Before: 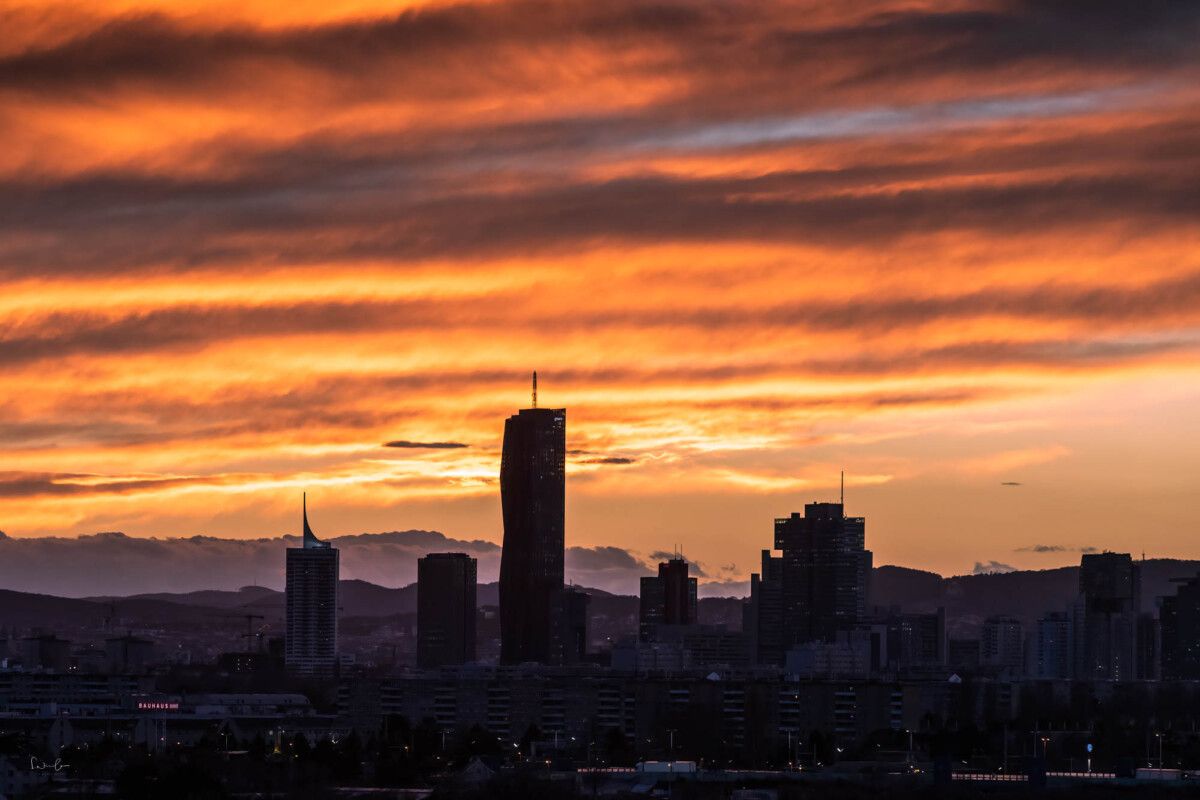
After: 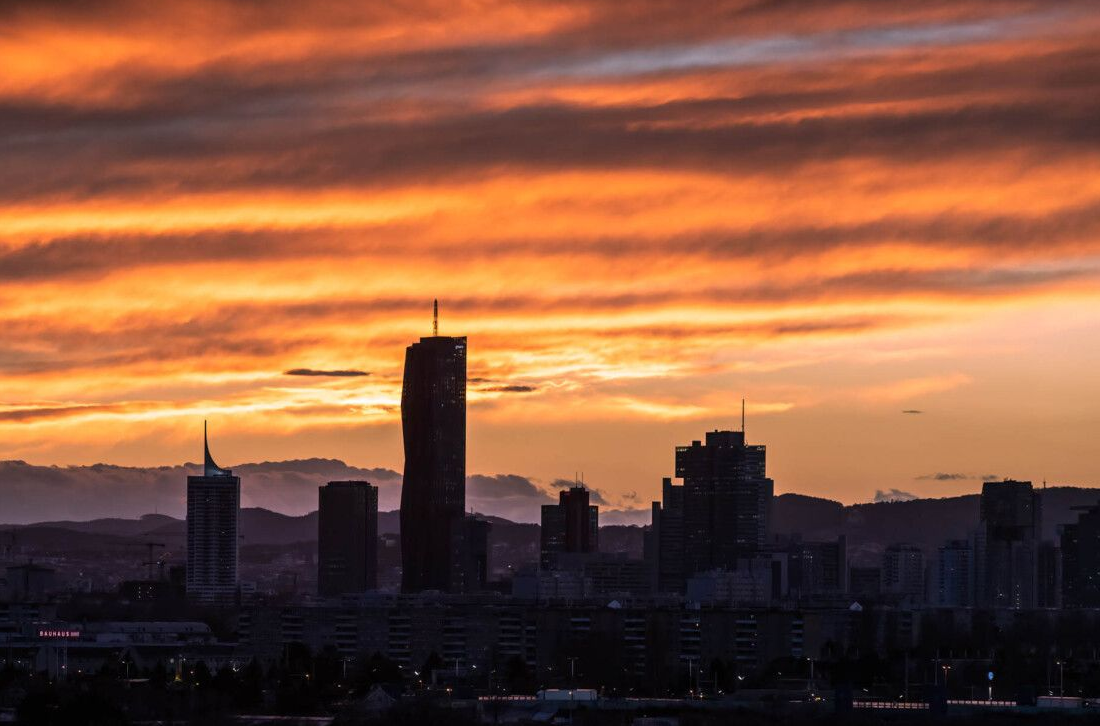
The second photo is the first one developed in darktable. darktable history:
crop and rotate: left 8.301%, top 9.188%
